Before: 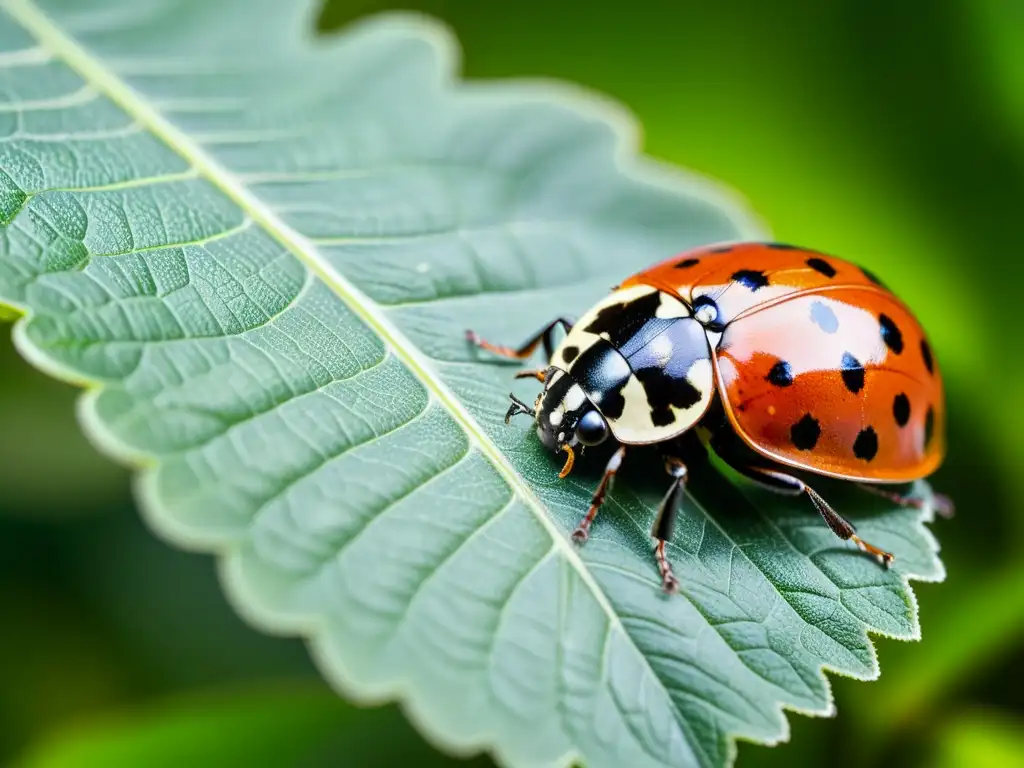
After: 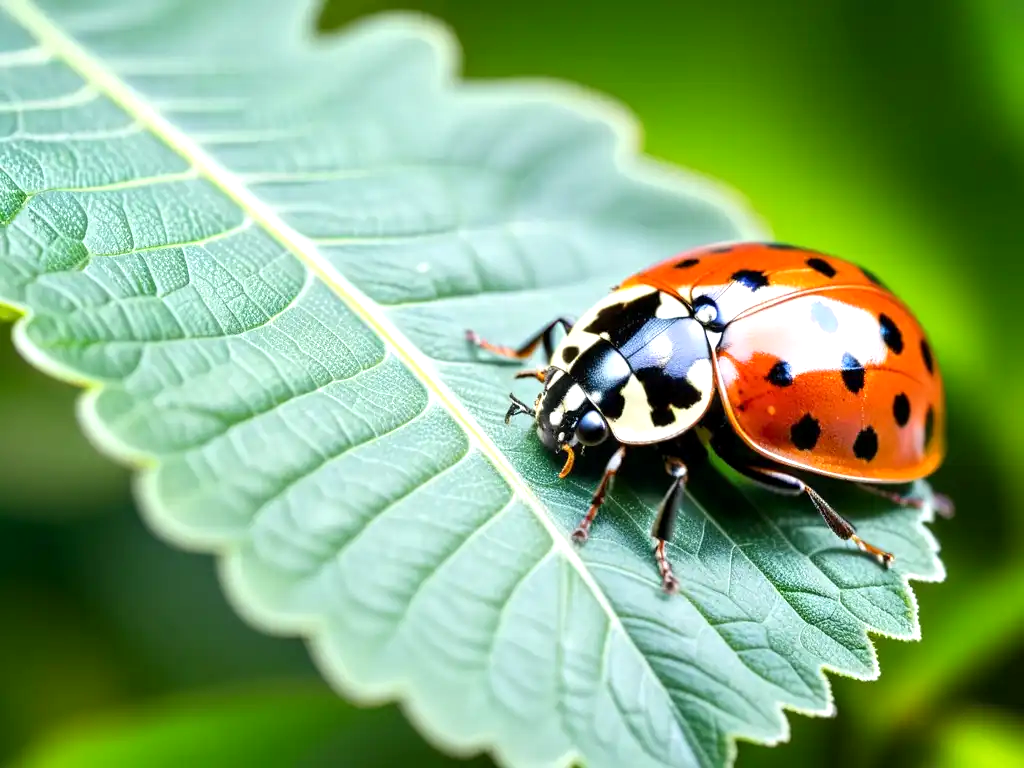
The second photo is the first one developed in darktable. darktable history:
exposure: black level correction 0.001, exposure 0.499 EV, compensate highlight preservation false
base curve: curves: ch0 [(0, 0) (0.297, 0.298) (1, 1)], preserve colors none
